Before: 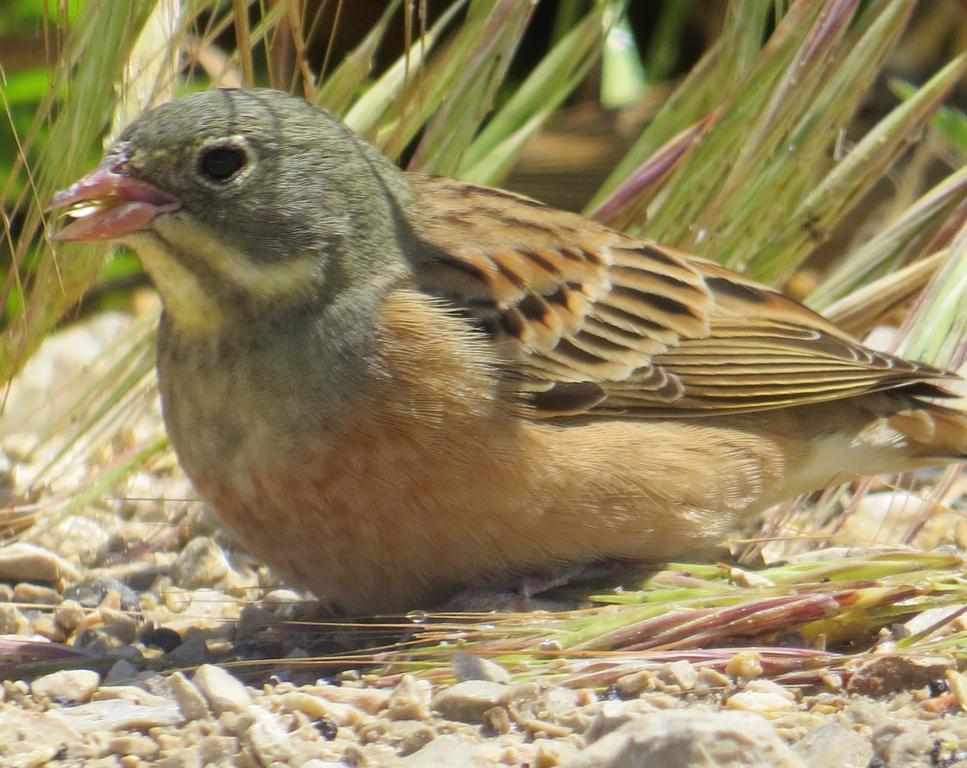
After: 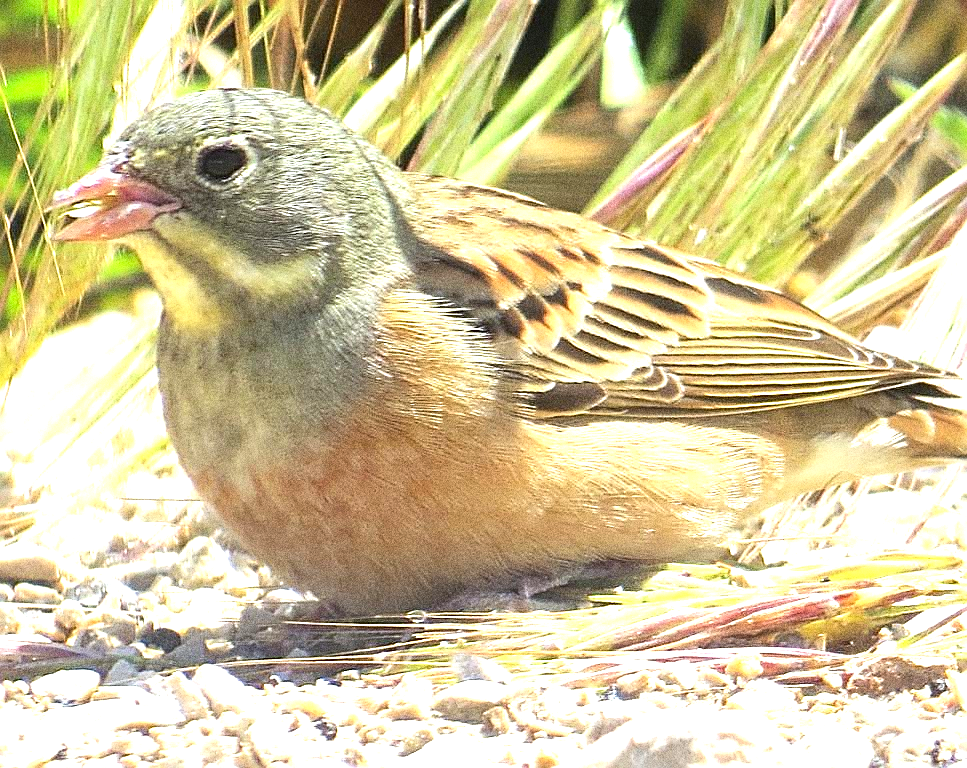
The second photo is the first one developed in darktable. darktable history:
exposure: black level correction 0, exposure 1.55 EV, compensate exposure bias true, compensate highlight preservation false
grain: coarseness 14.49 ISO, strength 48.04%, mid-tones bias 35%
local contrast: mode bilateral grid, contrast 100, coarseness 100, detail 94%, midtone range 0.2
sharpen: radius 1.685, amount 1.294
white balance: red 0.98, blue 1.034
